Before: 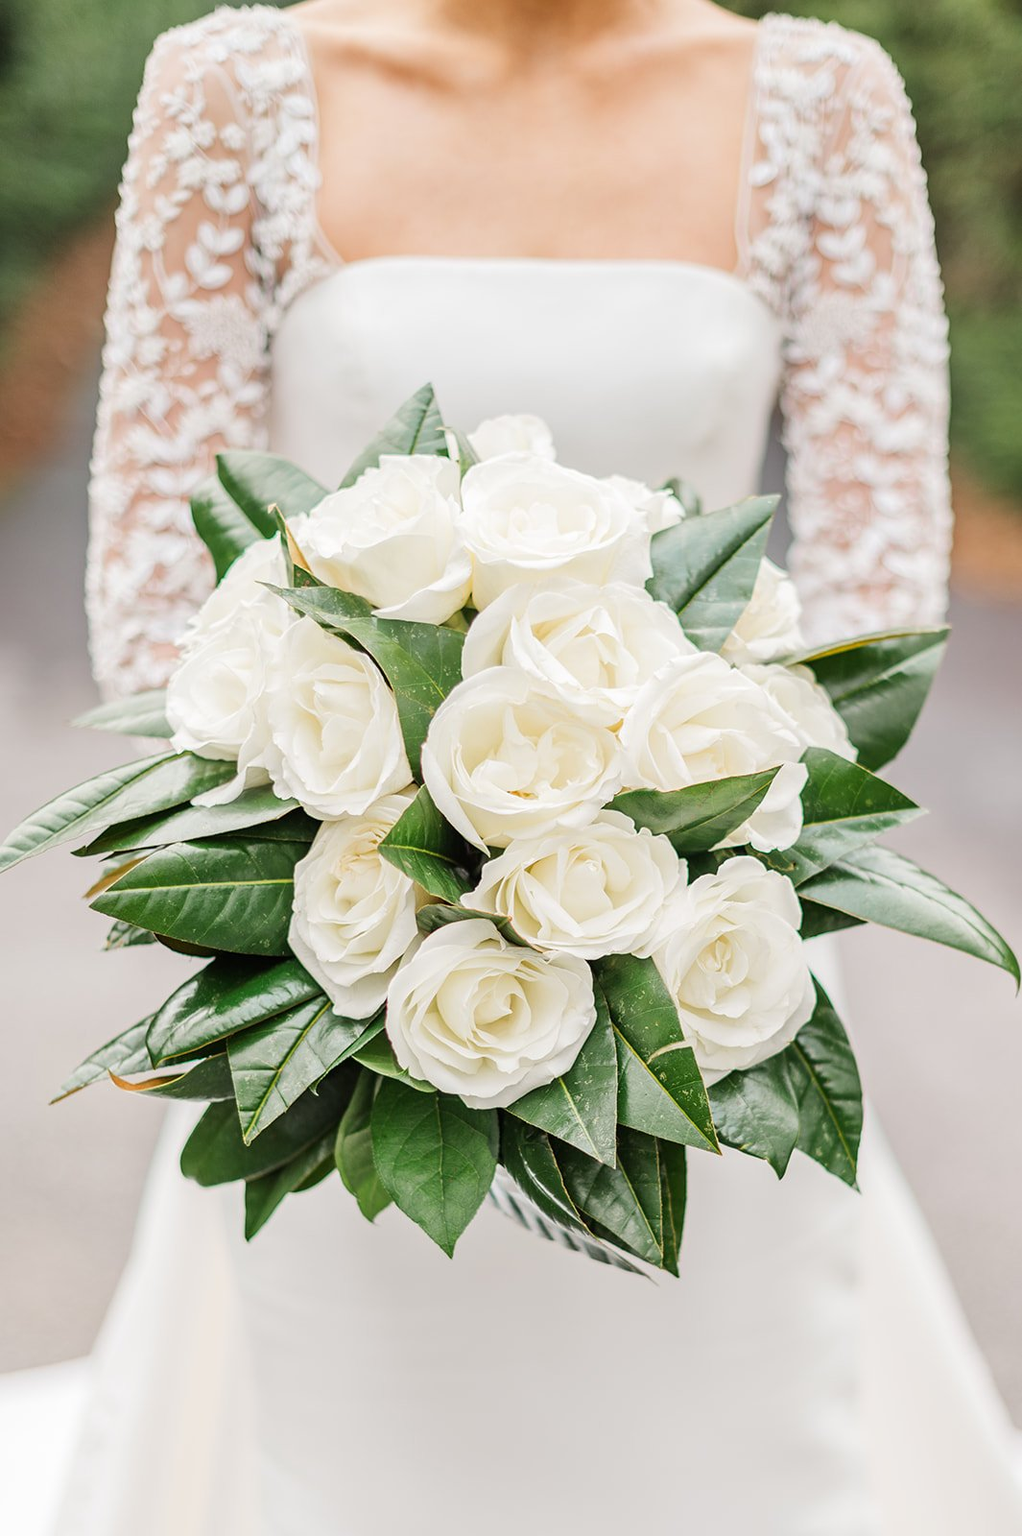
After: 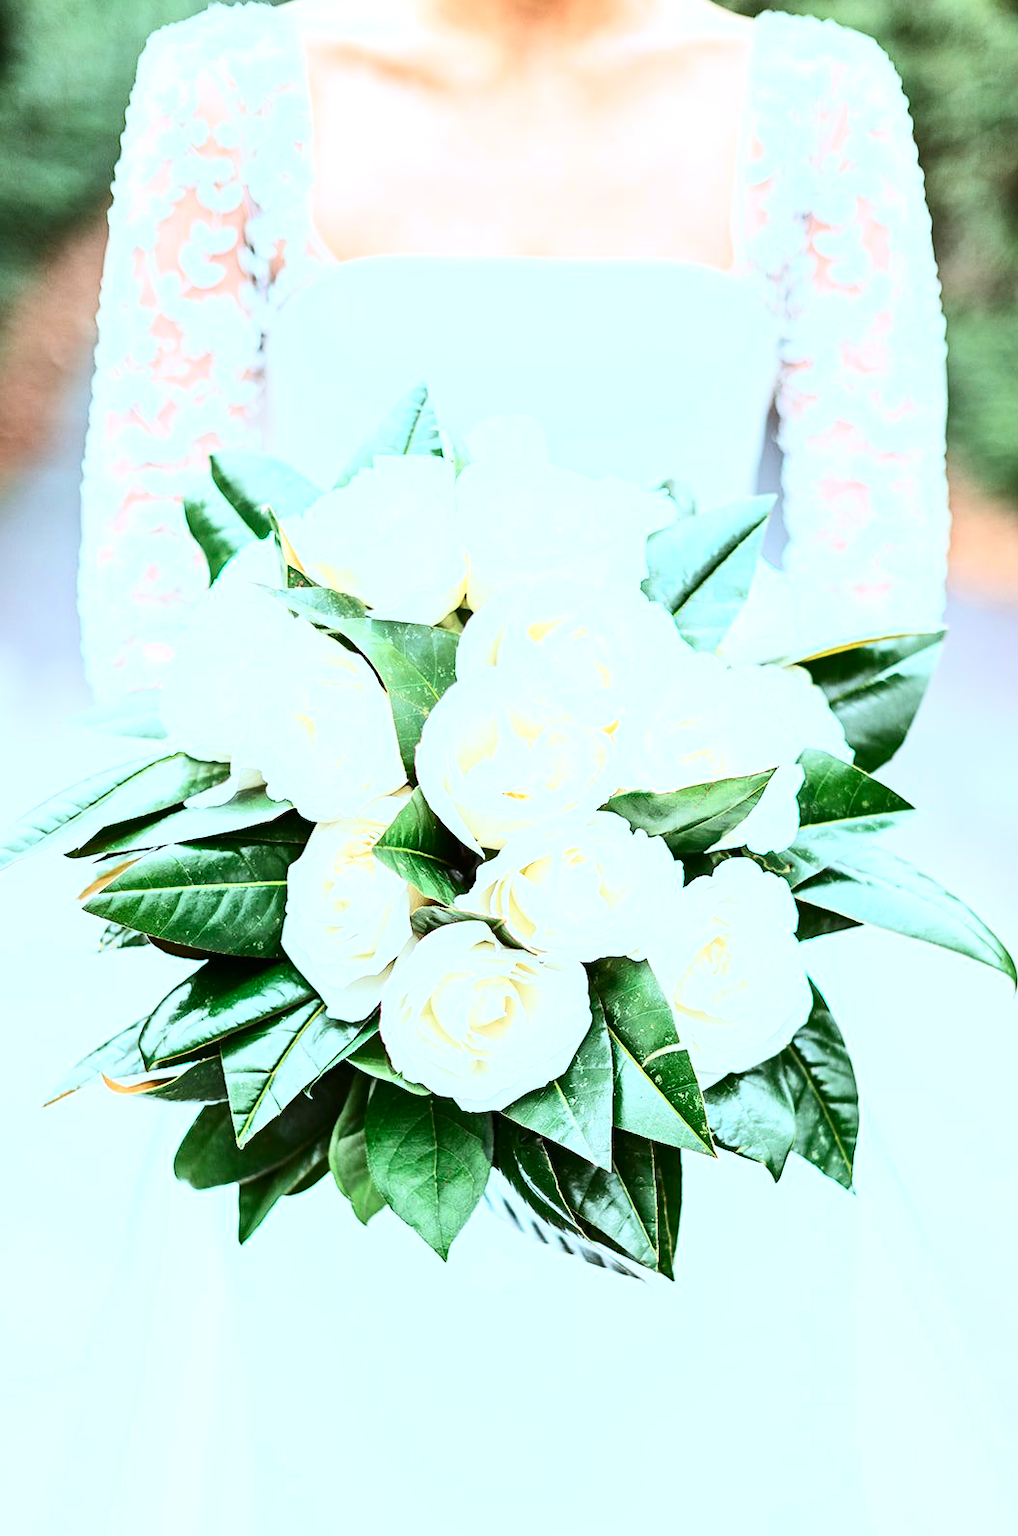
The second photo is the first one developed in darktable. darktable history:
exposure: exposure 0.647 EV, compensate exposure bias true, compensate highlight preservation false
crop and rotate: left 0.807%, top 0.147%, bottom 0.256%
contrast brightness saturation: contrast 0.403, brightness 0.04, saturation 0.253
color correction: highlights a* -9.76, highlights b* -21.62
